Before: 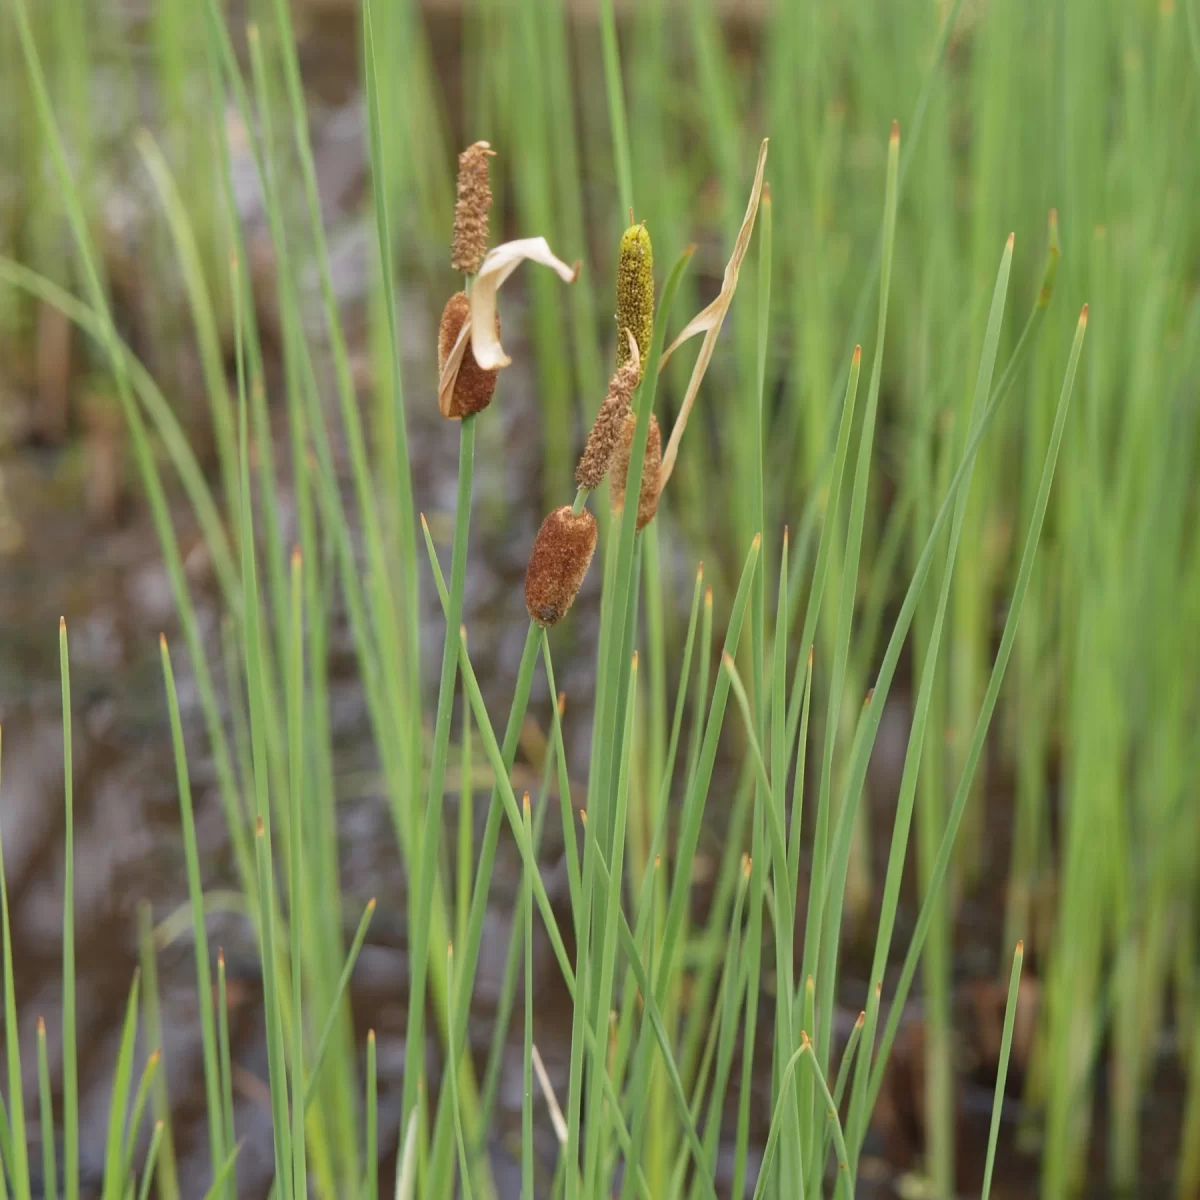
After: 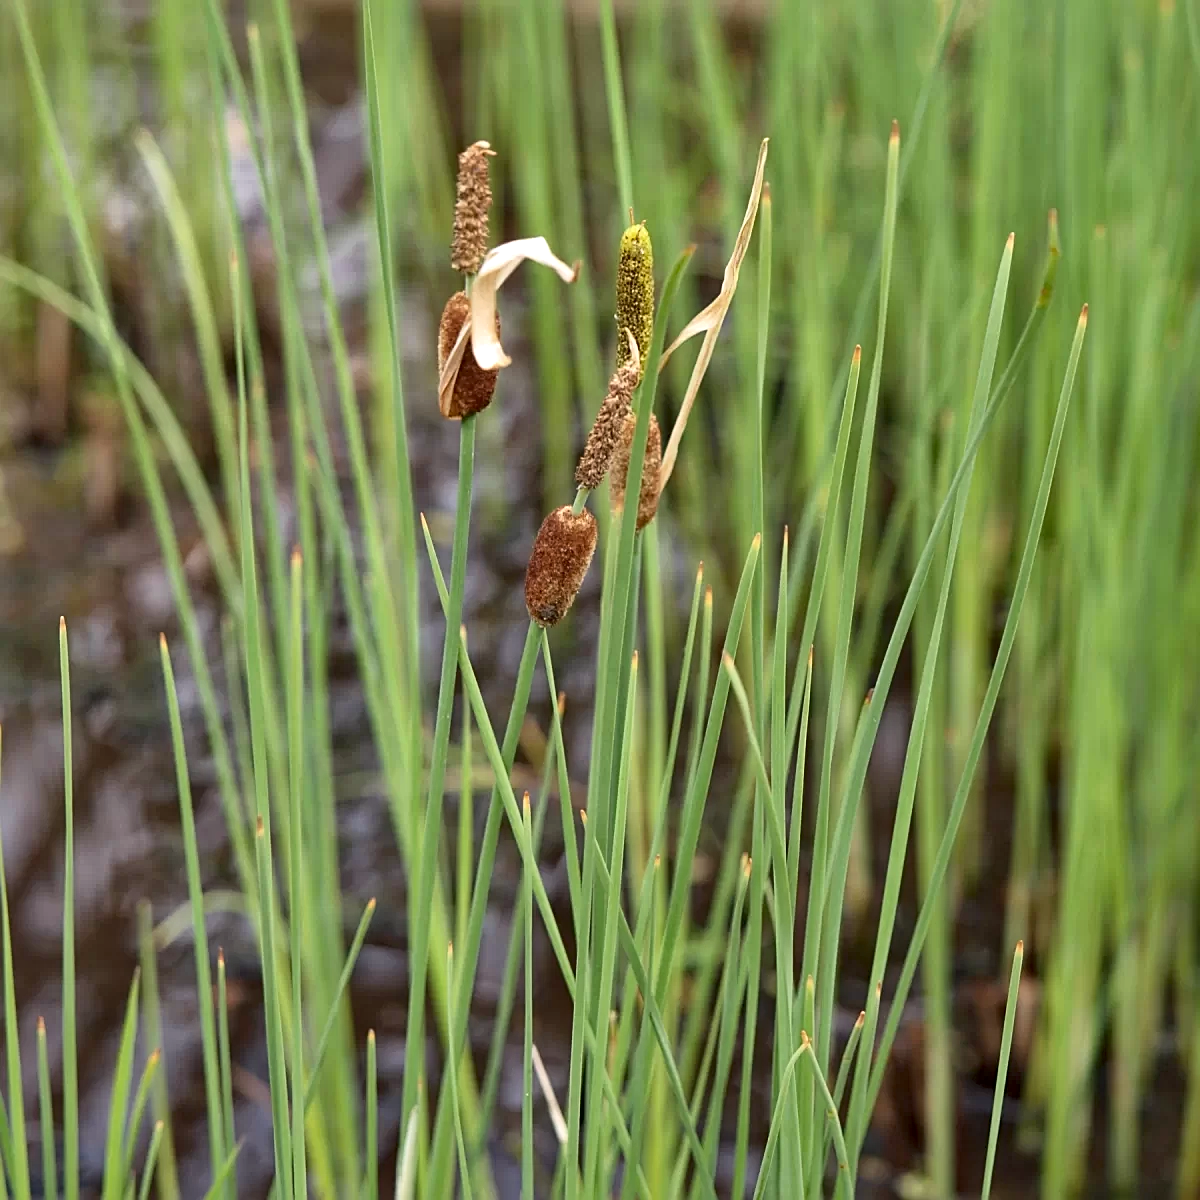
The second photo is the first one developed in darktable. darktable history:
haze removal: compatibility mode true, adaptive false
sharpen: on, module defaults
local contrast: mode bilateral grid, contrast 25, coarseness 59, detail 150%, midtone range 0.2
